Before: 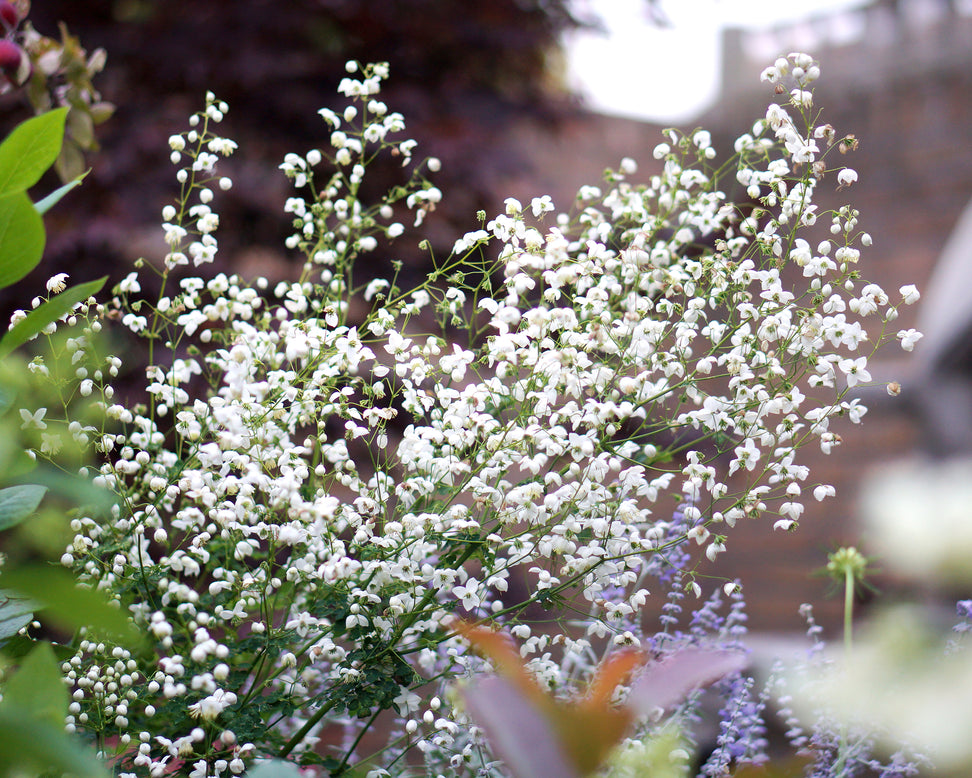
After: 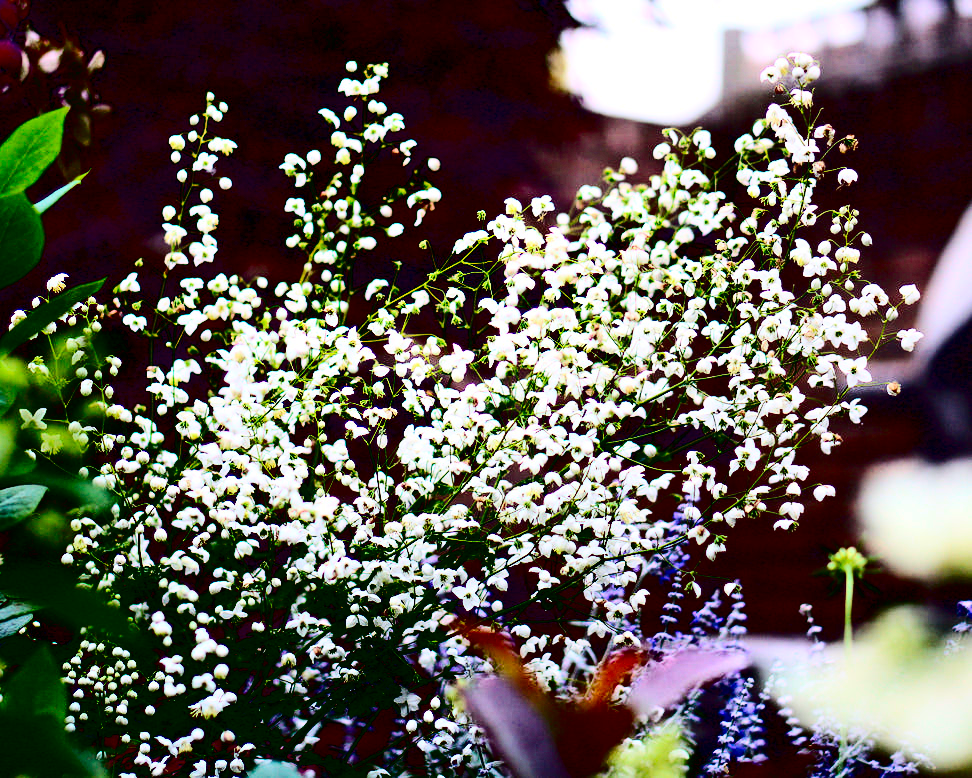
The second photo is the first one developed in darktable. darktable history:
contrast brightness saturation: contrast 0.787, brightness -0.983, saturation 0.994
